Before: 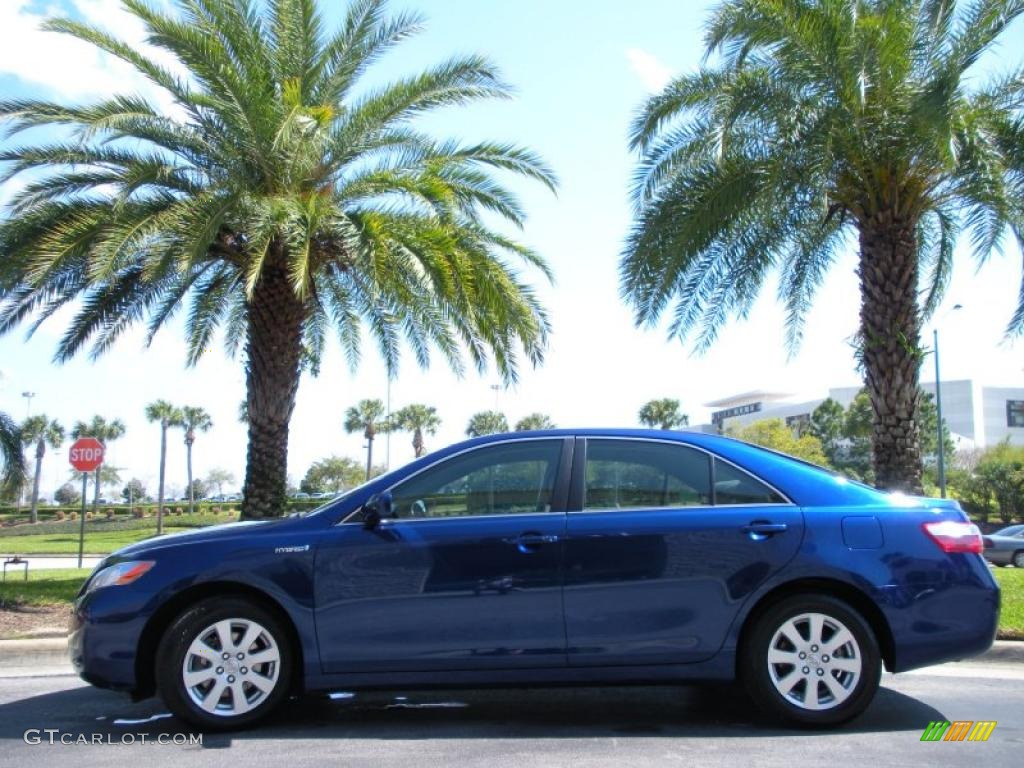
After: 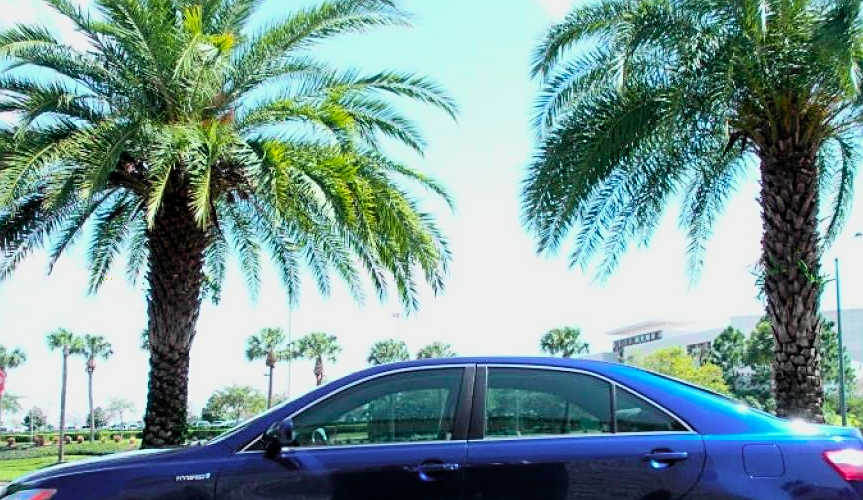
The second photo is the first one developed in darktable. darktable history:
sharpen: on, module defaults
tone curve: curves: ch0 [(0, 0) (0.051, 0.047) (0.102, 0.099) (0.236, 0.249) (0.429, 0.473) (0.67, 0.755) (0.875, 0.948) (1, 0.985)]; ch1 [(0, 0) (0.339, 0.298) (0.402, 0.363) (0.453, 0.413) (0.485, 0.469) (0.494, 0.493) (0.504, 0.502) (0.515, 0.526) (0.563, 0.591) (0.597, 0.639) (0.834, 0.888) (1, 1)]; ch2 [(0, 0) (0.362, 0.353) (0.425, 0.439) (0.501, 0.501) (0.537, 0.538) (0.58, 0.59) (0.642, 0.669) (0.773, 0.856) (1, 1)], color space Lab, independent channels, preserve colors none
filmic rgb: middle gray luminance 28.76%, black relative exposure -10.34 EV, white relative exposure 5.48 EV, target black luminance 0%, hardness 3.92, latitude 2.89%, contrast 1.127, highlights saturation mix 4.93%, shadows ↔ highlights balance 14.5%, color science v6 (2022)
crop and rotate: left 9.685%, top 9.39%, right 6.032%, bottom 25.452%
